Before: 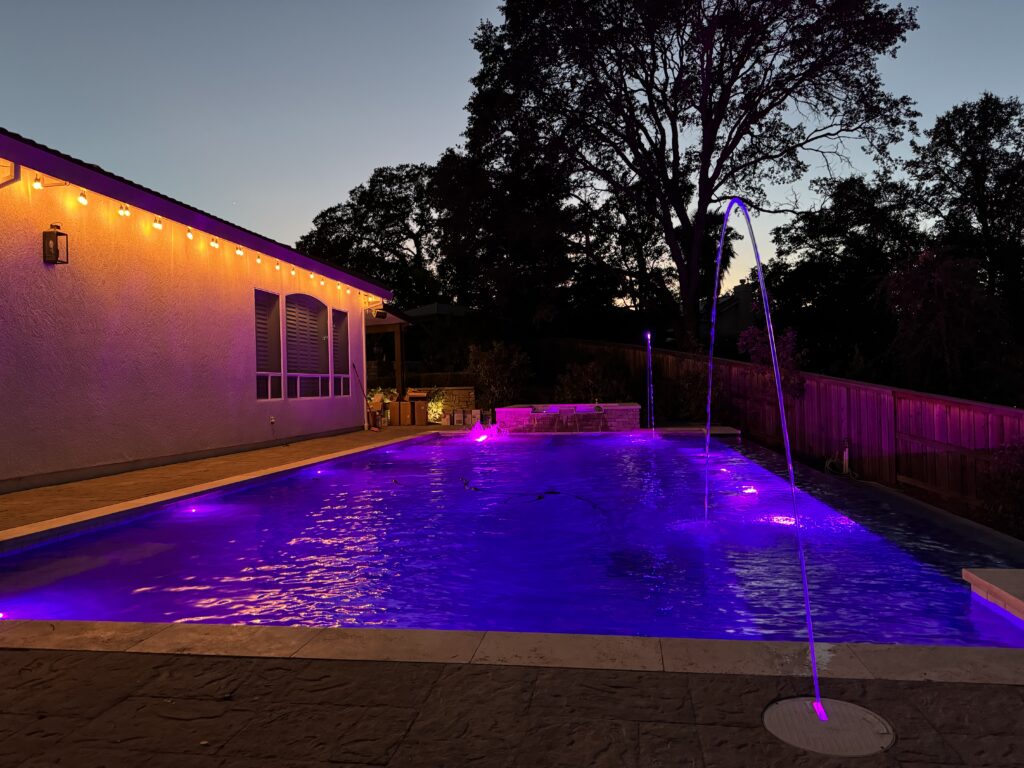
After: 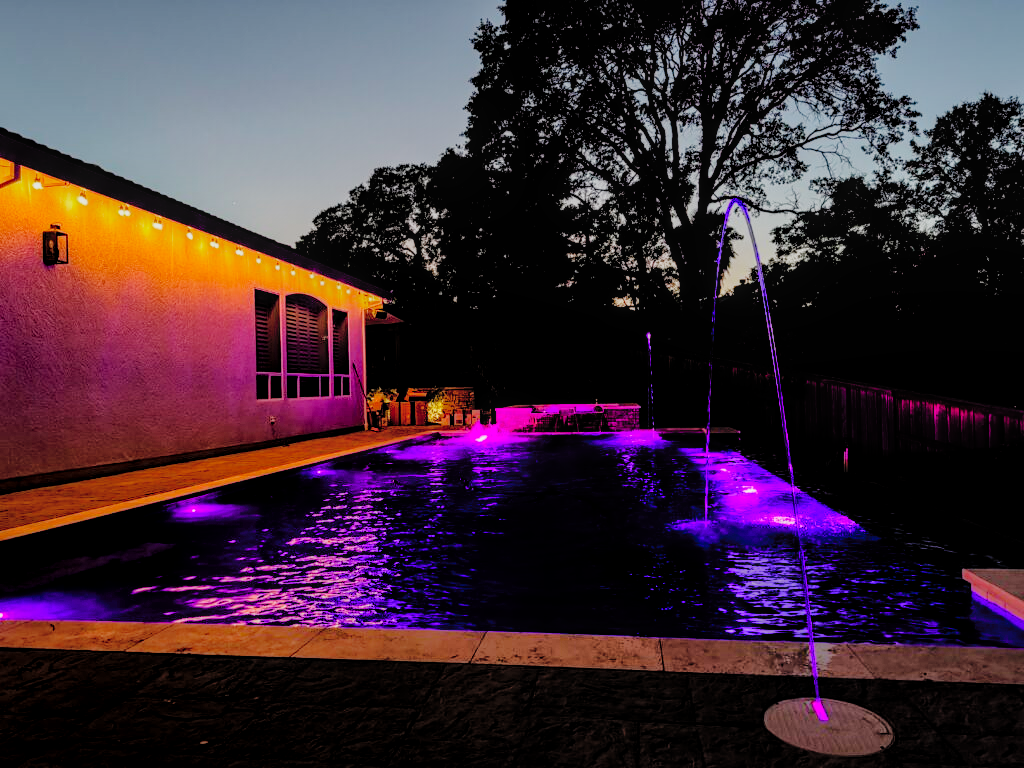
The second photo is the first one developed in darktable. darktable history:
local contrast: detail 130%
filmic rgb: black relative exposure -5.02 EV, white relative exposure 3.95 EV, hardness 2.89, contrast 1.296, add noise in highlights 0.001, preserve chrominance no, color science v3 (2019), use custom middle-gray values true, contrast in highlights soft
shadows and highlights: on, module defaults
contrast brightness saturation: contrast 0.051, brightness 0.07, saturation 0.008
